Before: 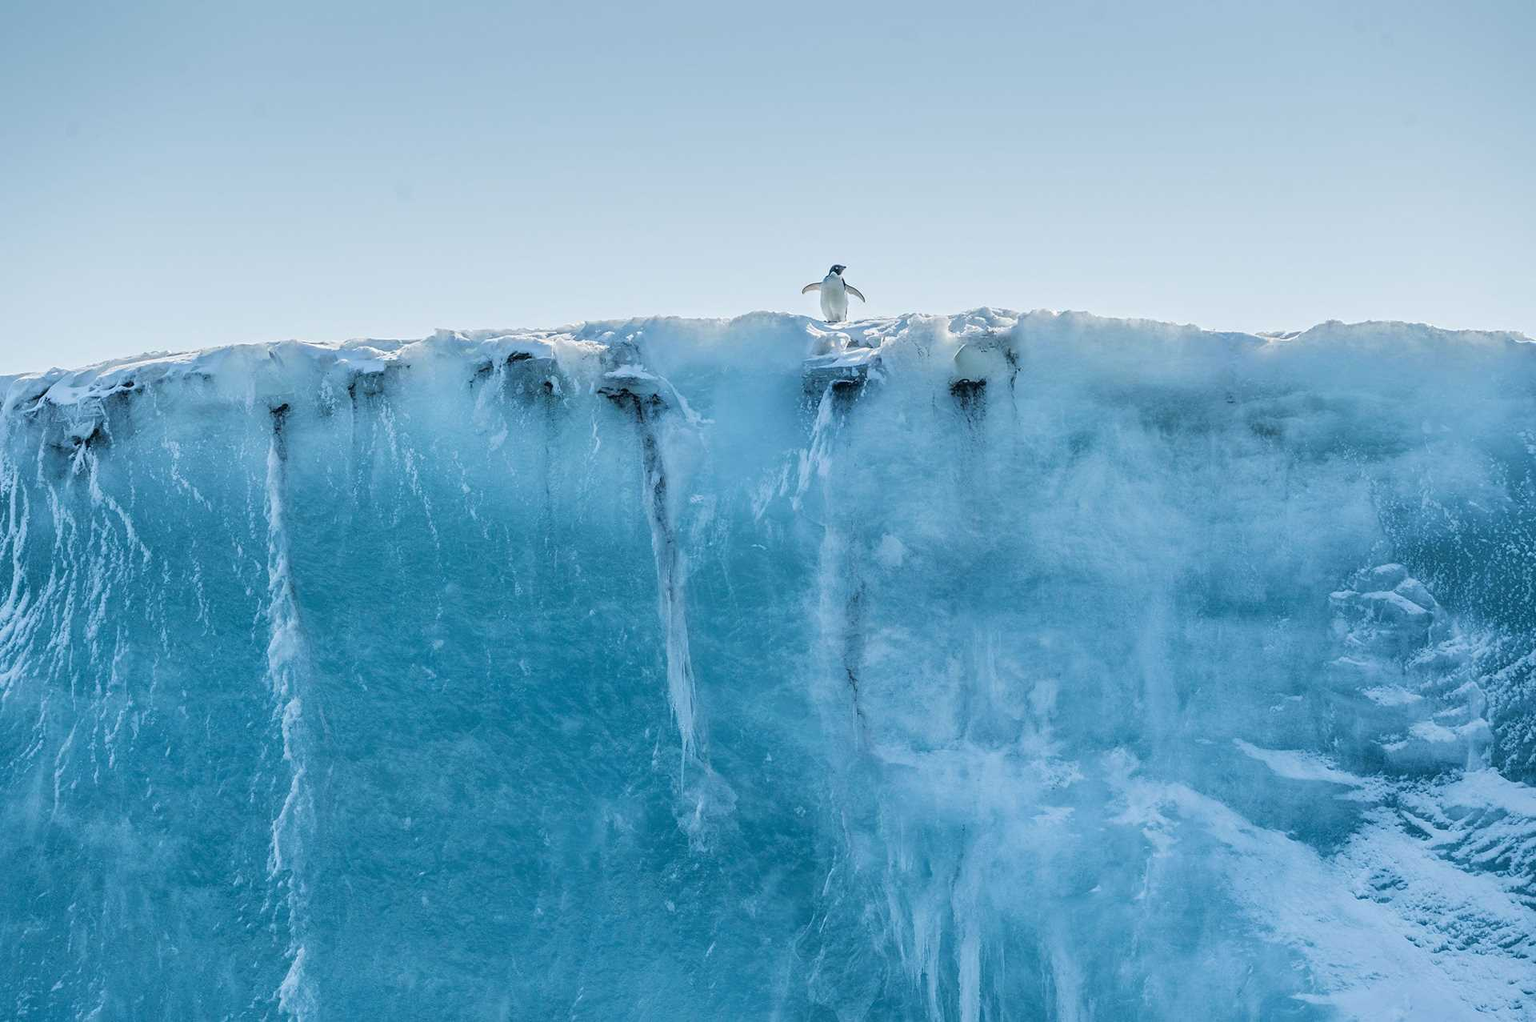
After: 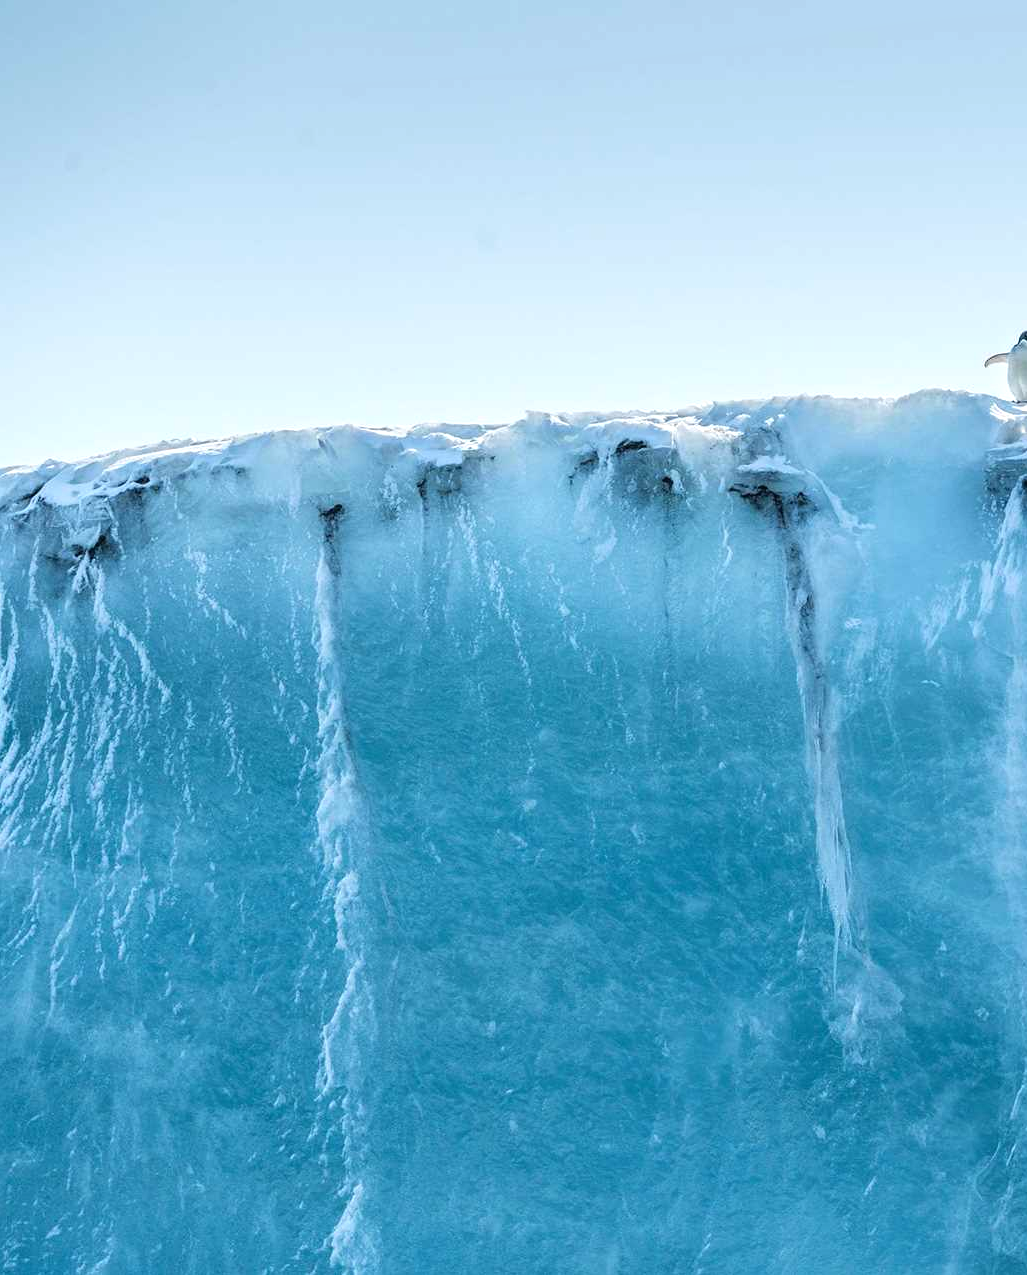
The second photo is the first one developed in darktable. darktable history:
crop: left 0.974%, right 45.507%, bottom 0.082%
tone equalizer: -8 EV -0.411 EV, -7 EV -0.408 EV, -6 EV -0.305 EV, -5 EV -0.186 EV, -3 EV 0.208 EV, -2 EV 0.342 EV, -1 EV 0.369 EV, +0 EV 0.403 EV
